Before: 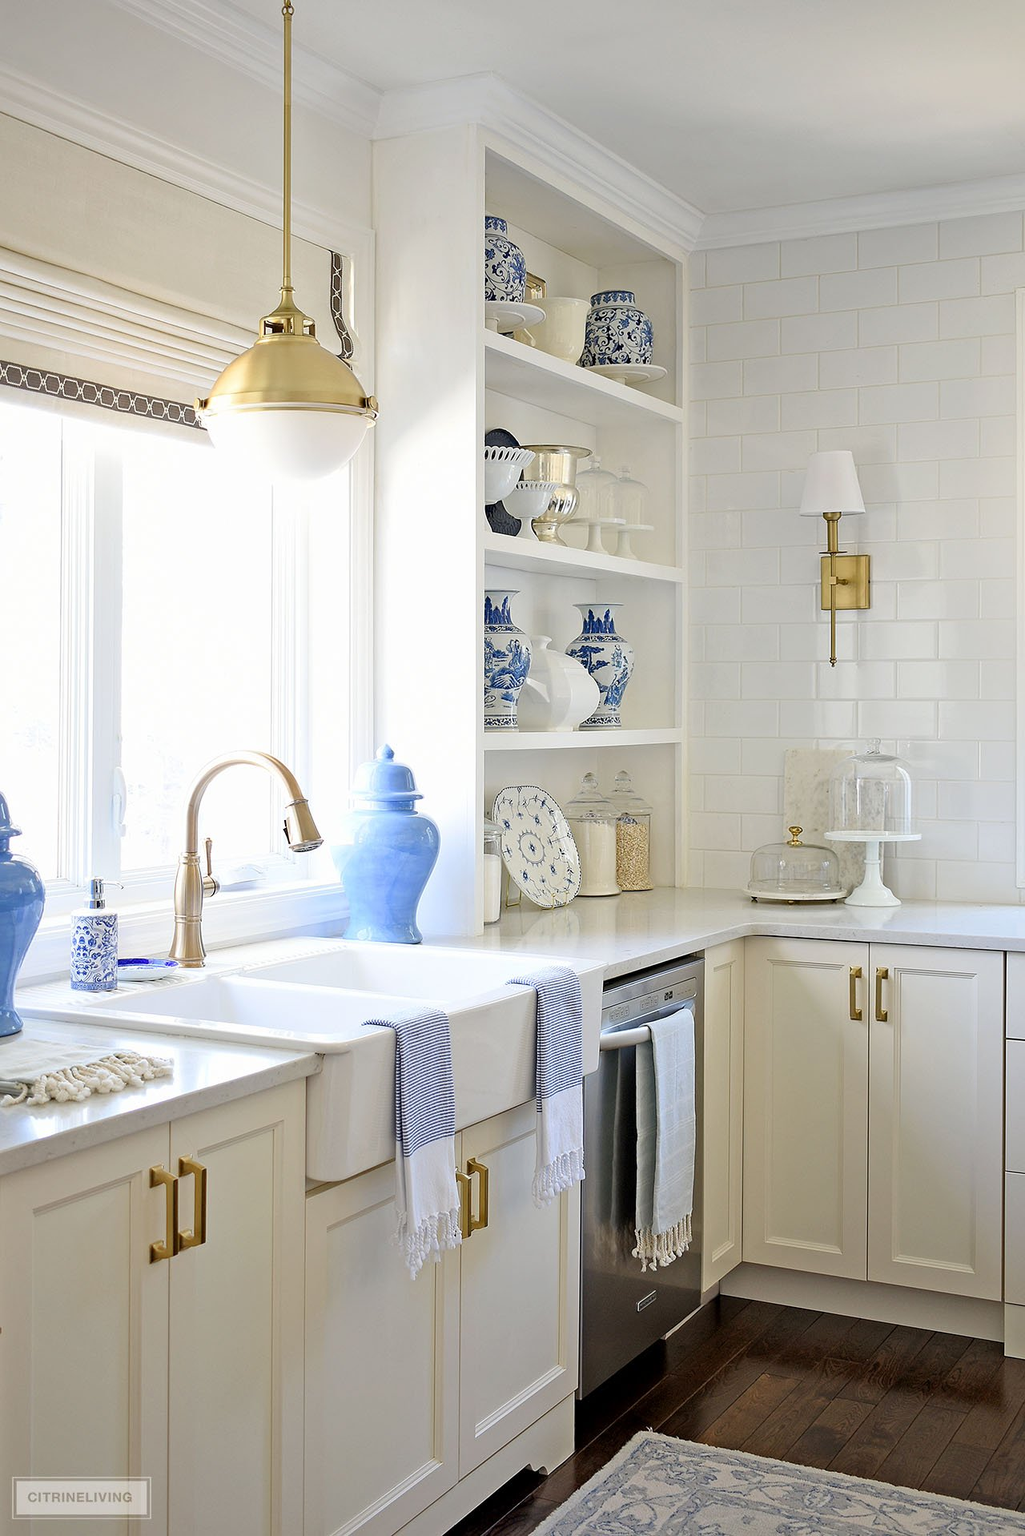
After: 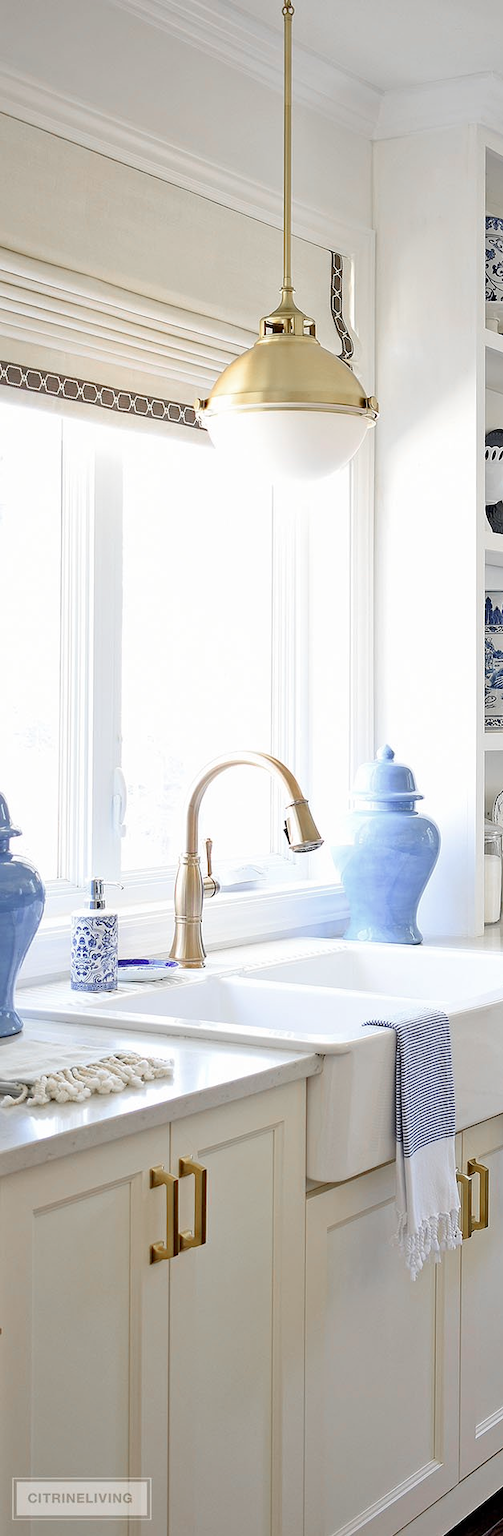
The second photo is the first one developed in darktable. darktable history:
crop and rotate: left 0%, top 0%, right 50.845%
color zones: curves: ch1 [(0, 0.679) (0.143, 0.647) (0.286, 0.261) (0.378, -0.011) (0.571, 0.396) (0.714, 0.399) (0.857, 0.406) (1, 0.679)]
